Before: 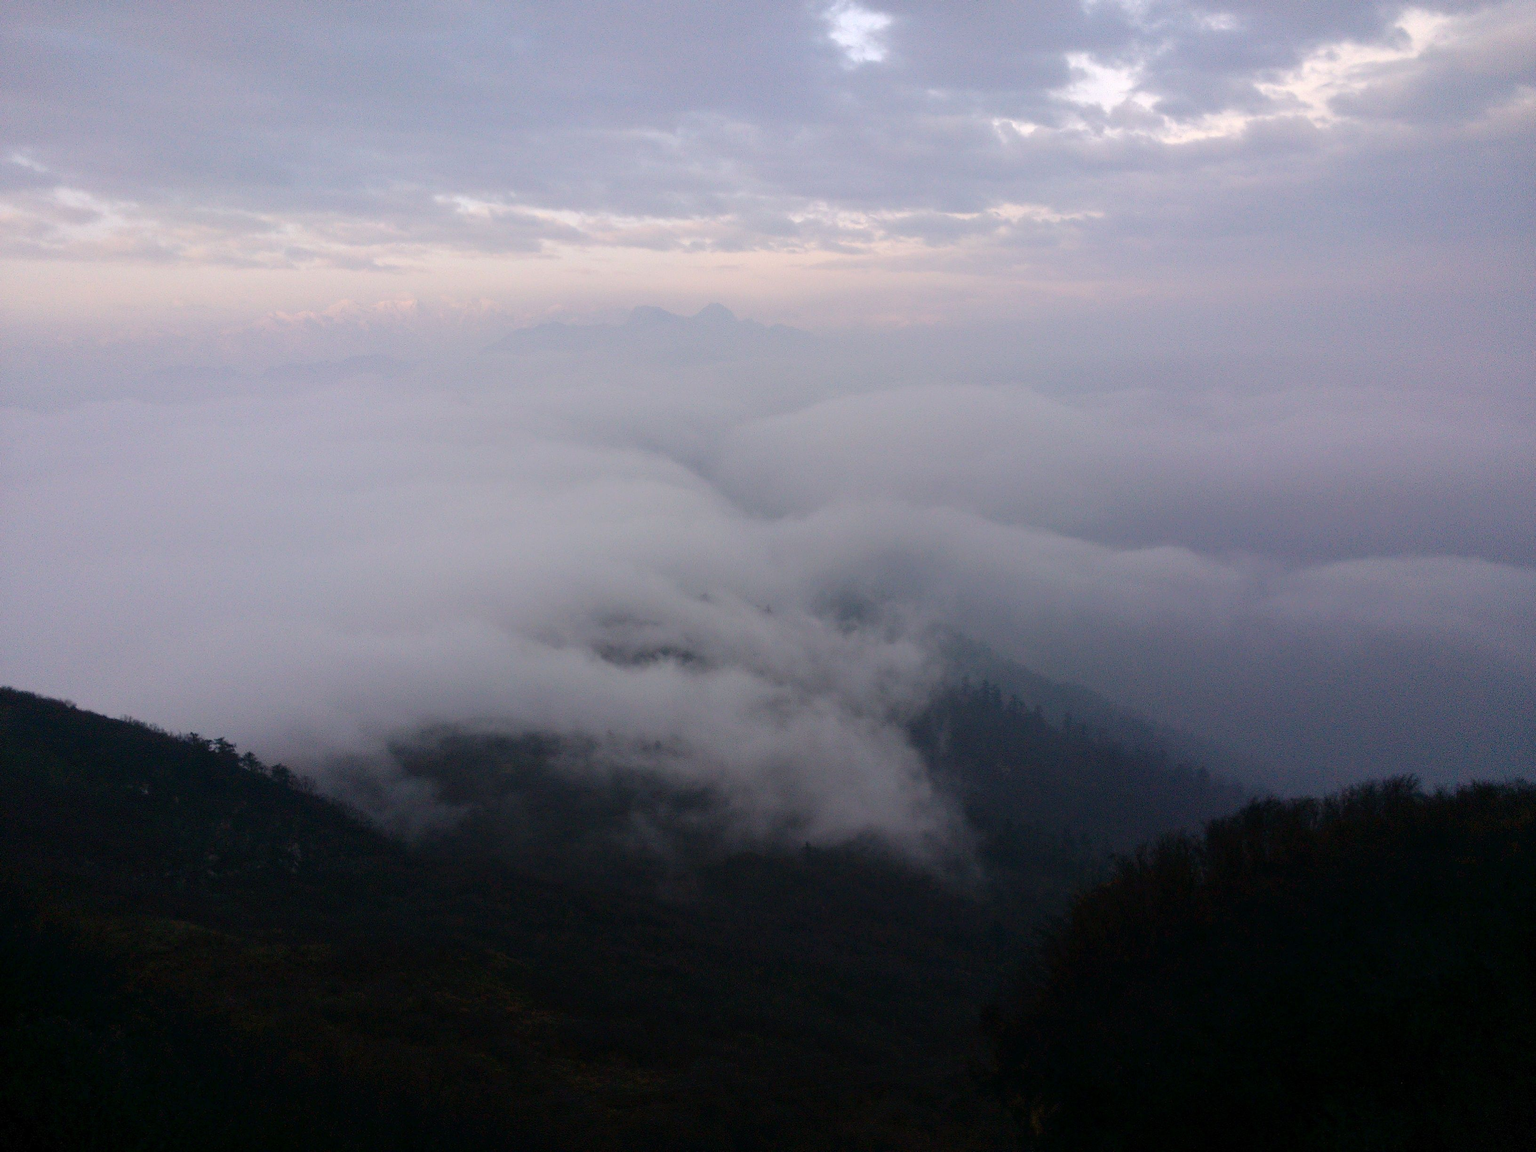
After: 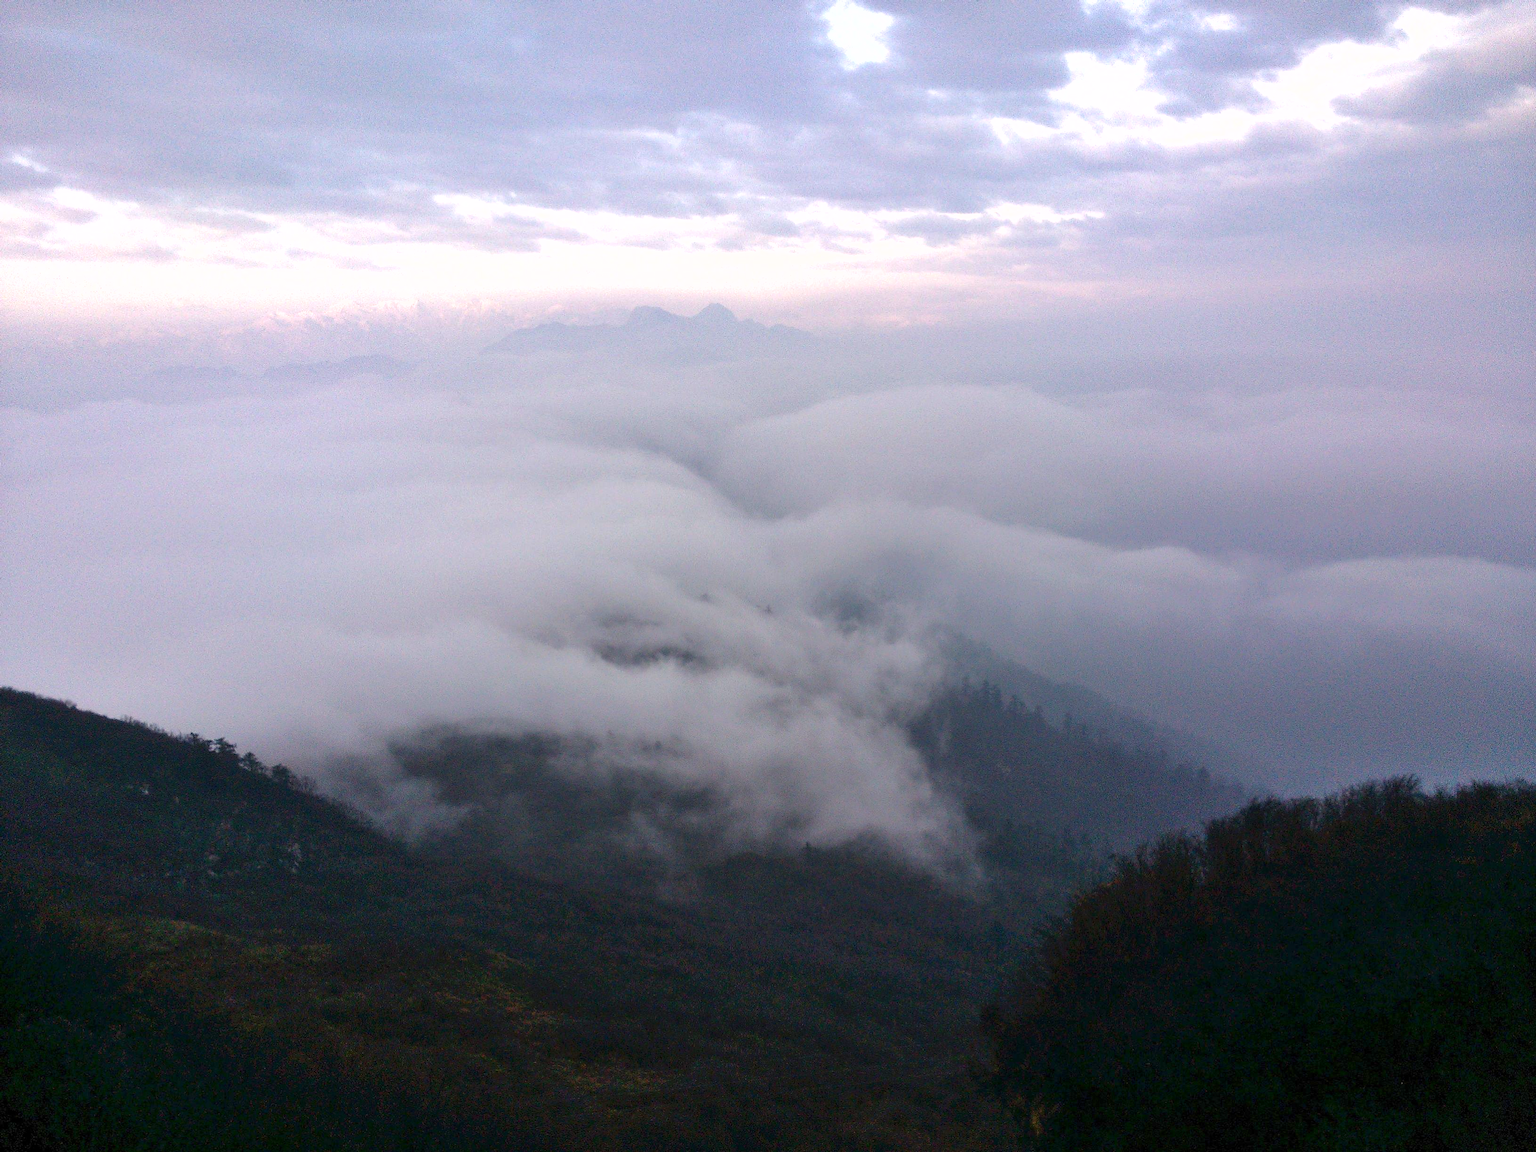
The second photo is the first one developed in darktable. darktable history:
shadows and highlights: low approximation 0.01, soften with gaussian
exposure: exposure 0.785 EV, compensate highlight preservation false
